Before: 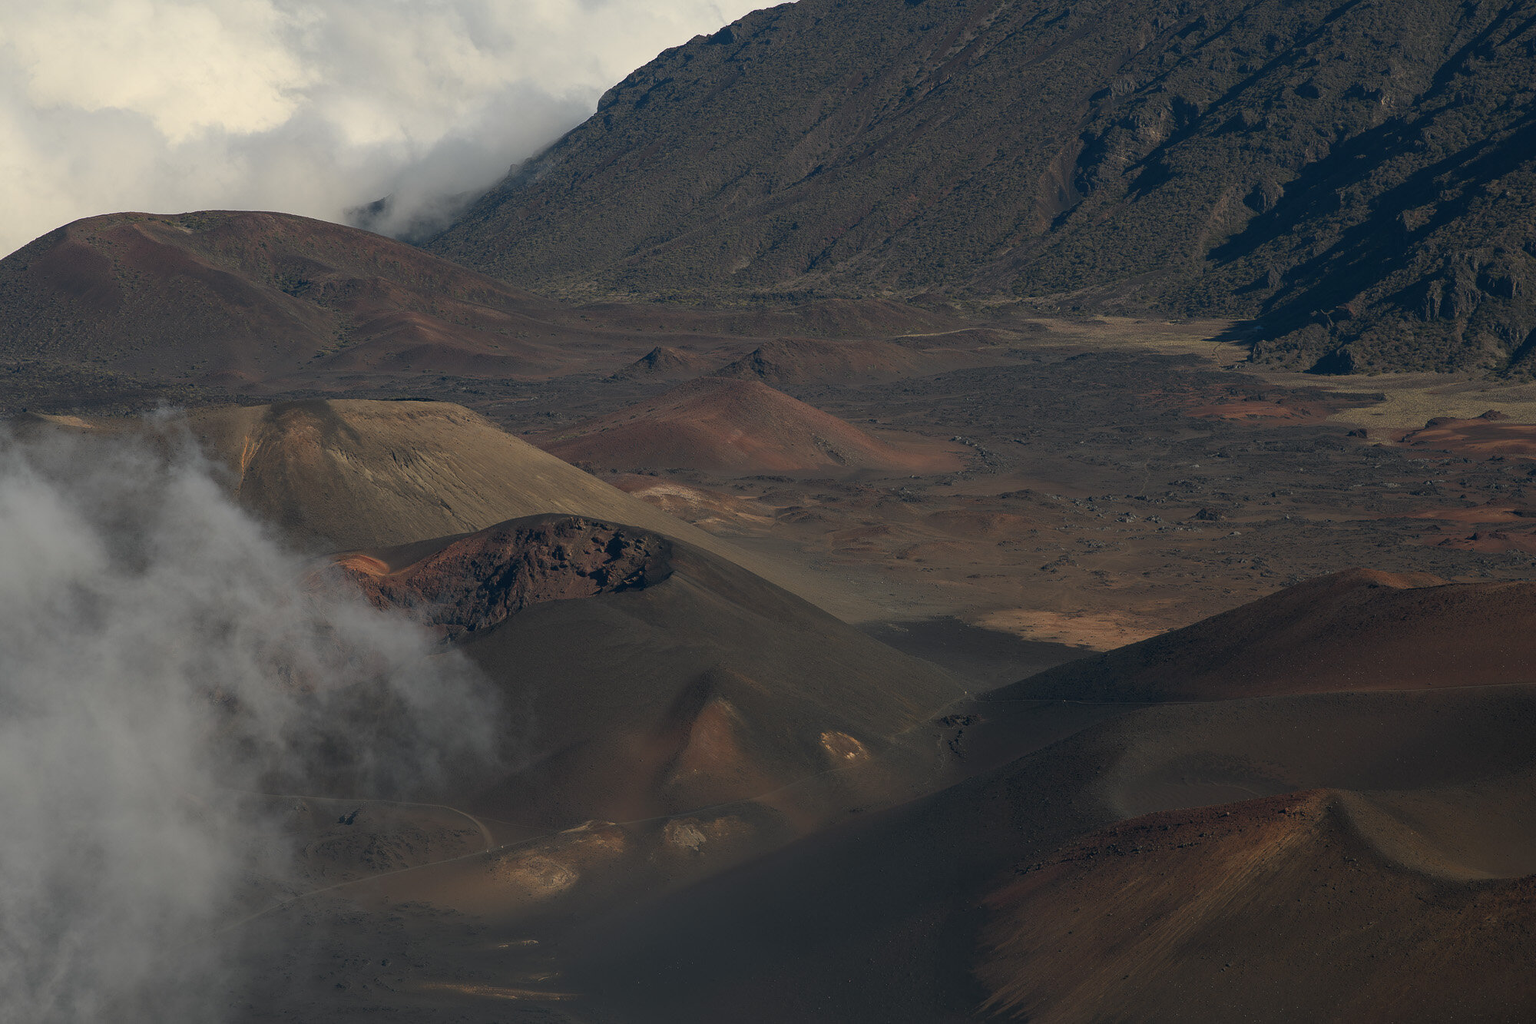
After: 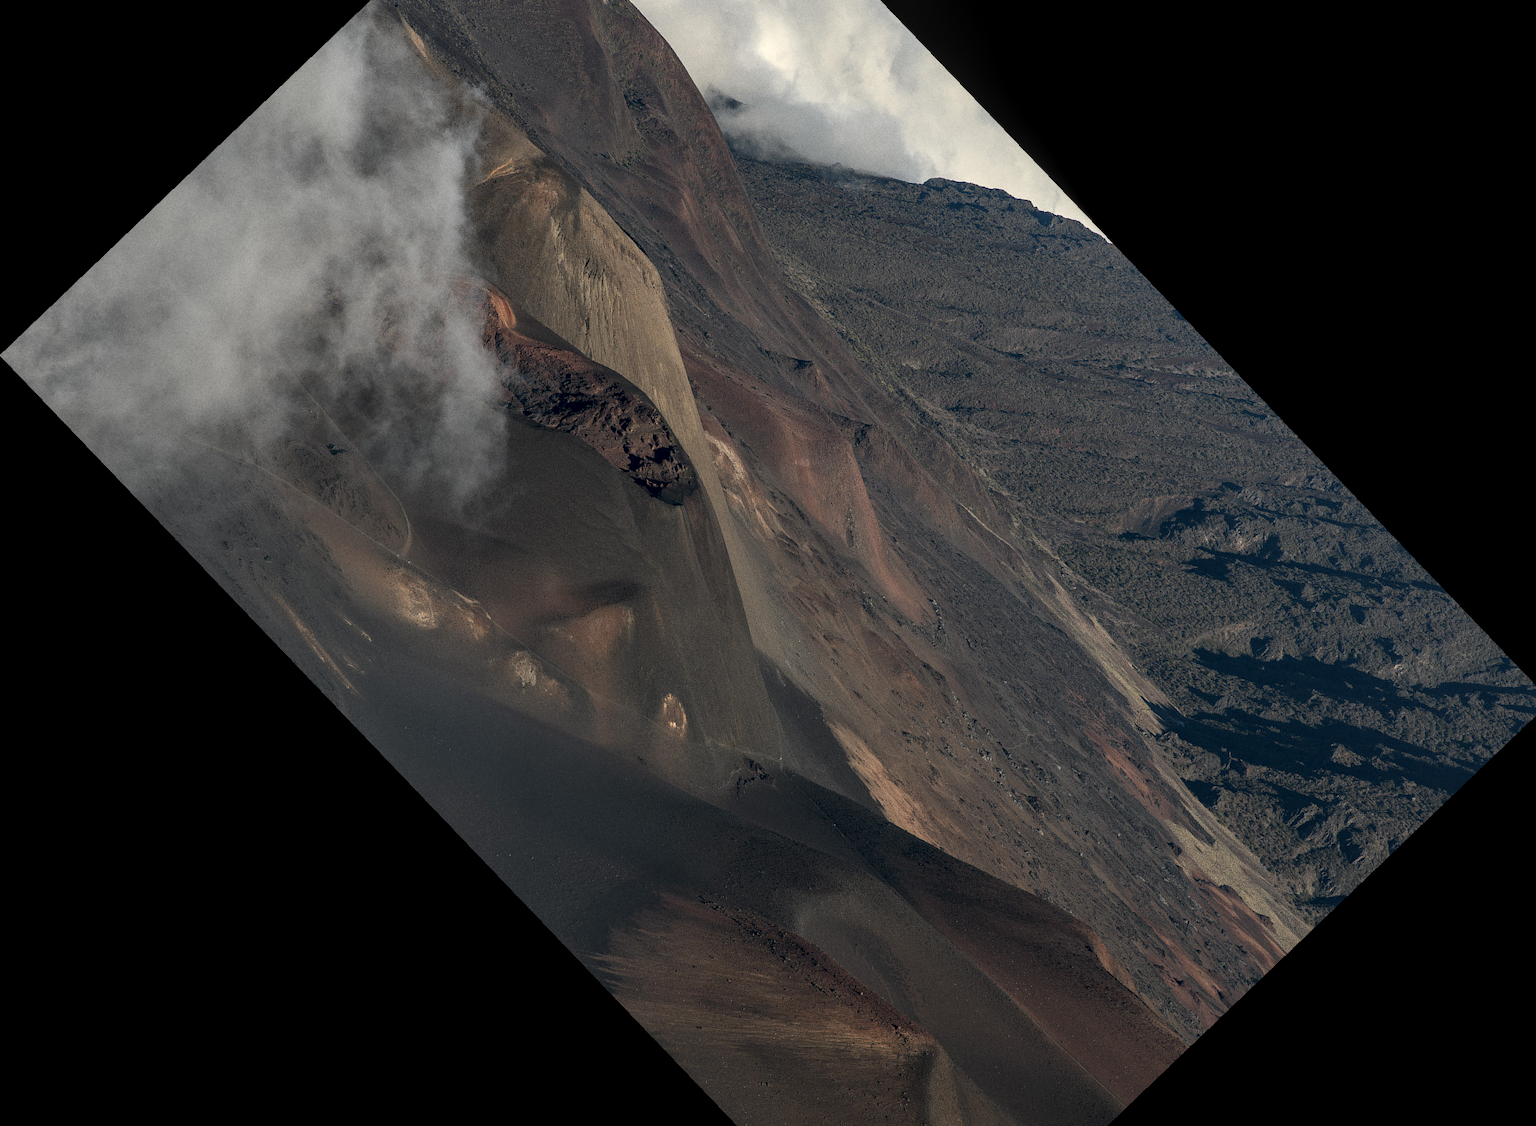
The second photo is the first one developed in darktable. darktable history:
crop and rotate: angle -46.26°, top 16.234%, right 0.912%, bottom 11.704%
shadows and highlights: shadows 12, white point adjustment 1.2, soften with gaussian
grain: coarseness 0.47 ISO
local contrast: detail 160%
